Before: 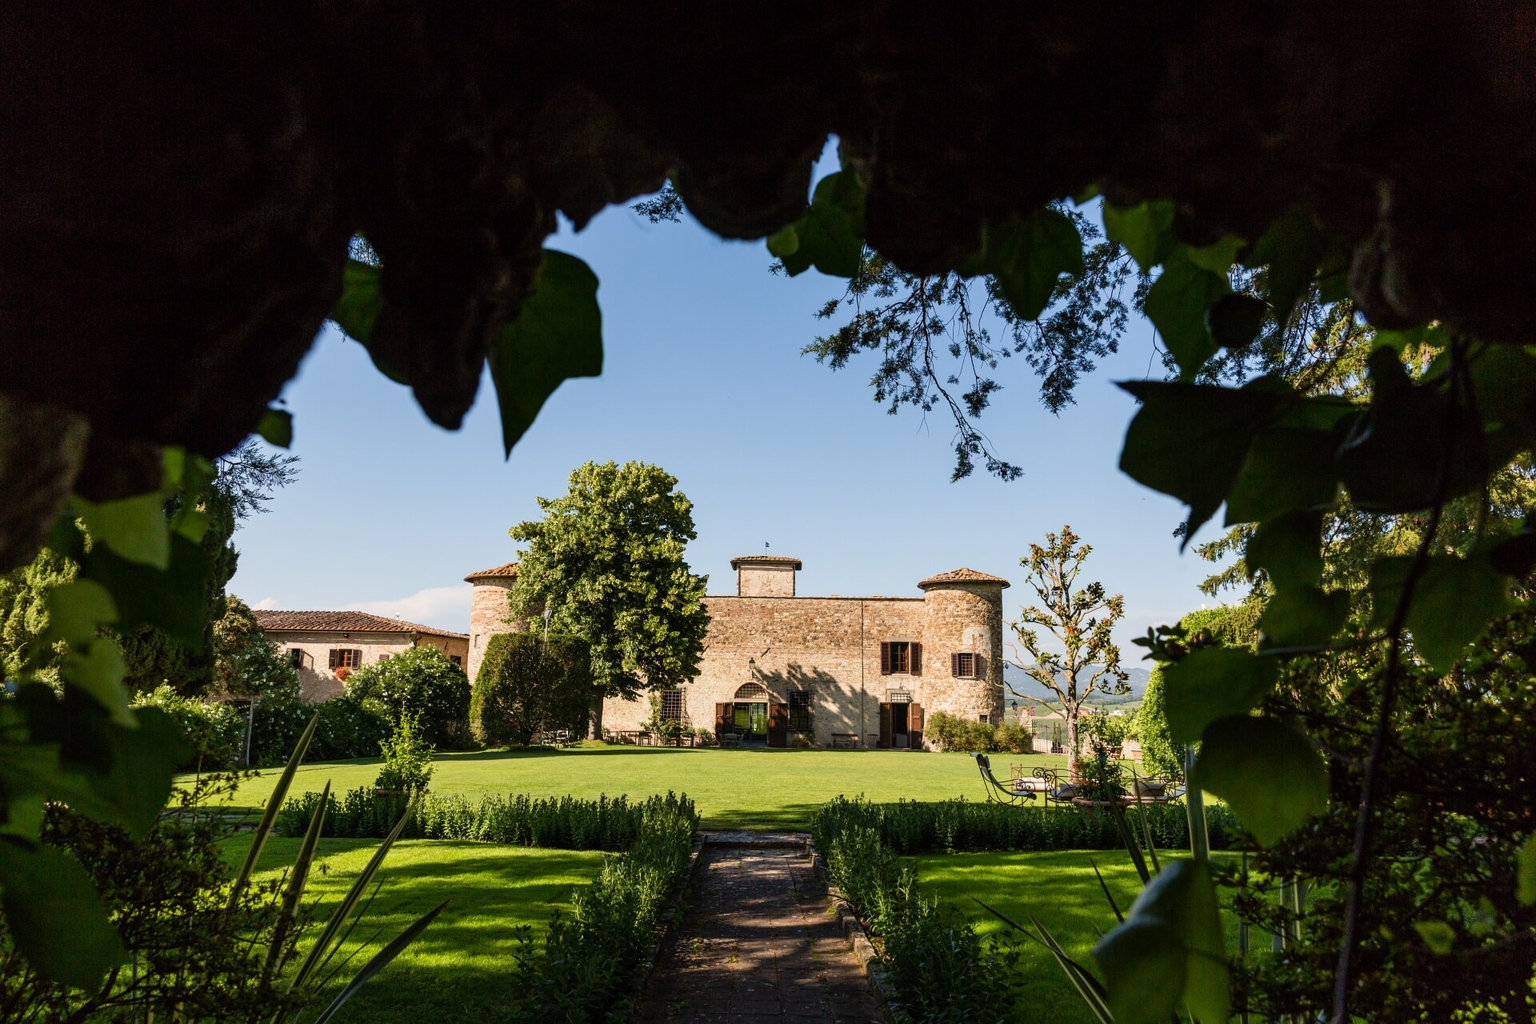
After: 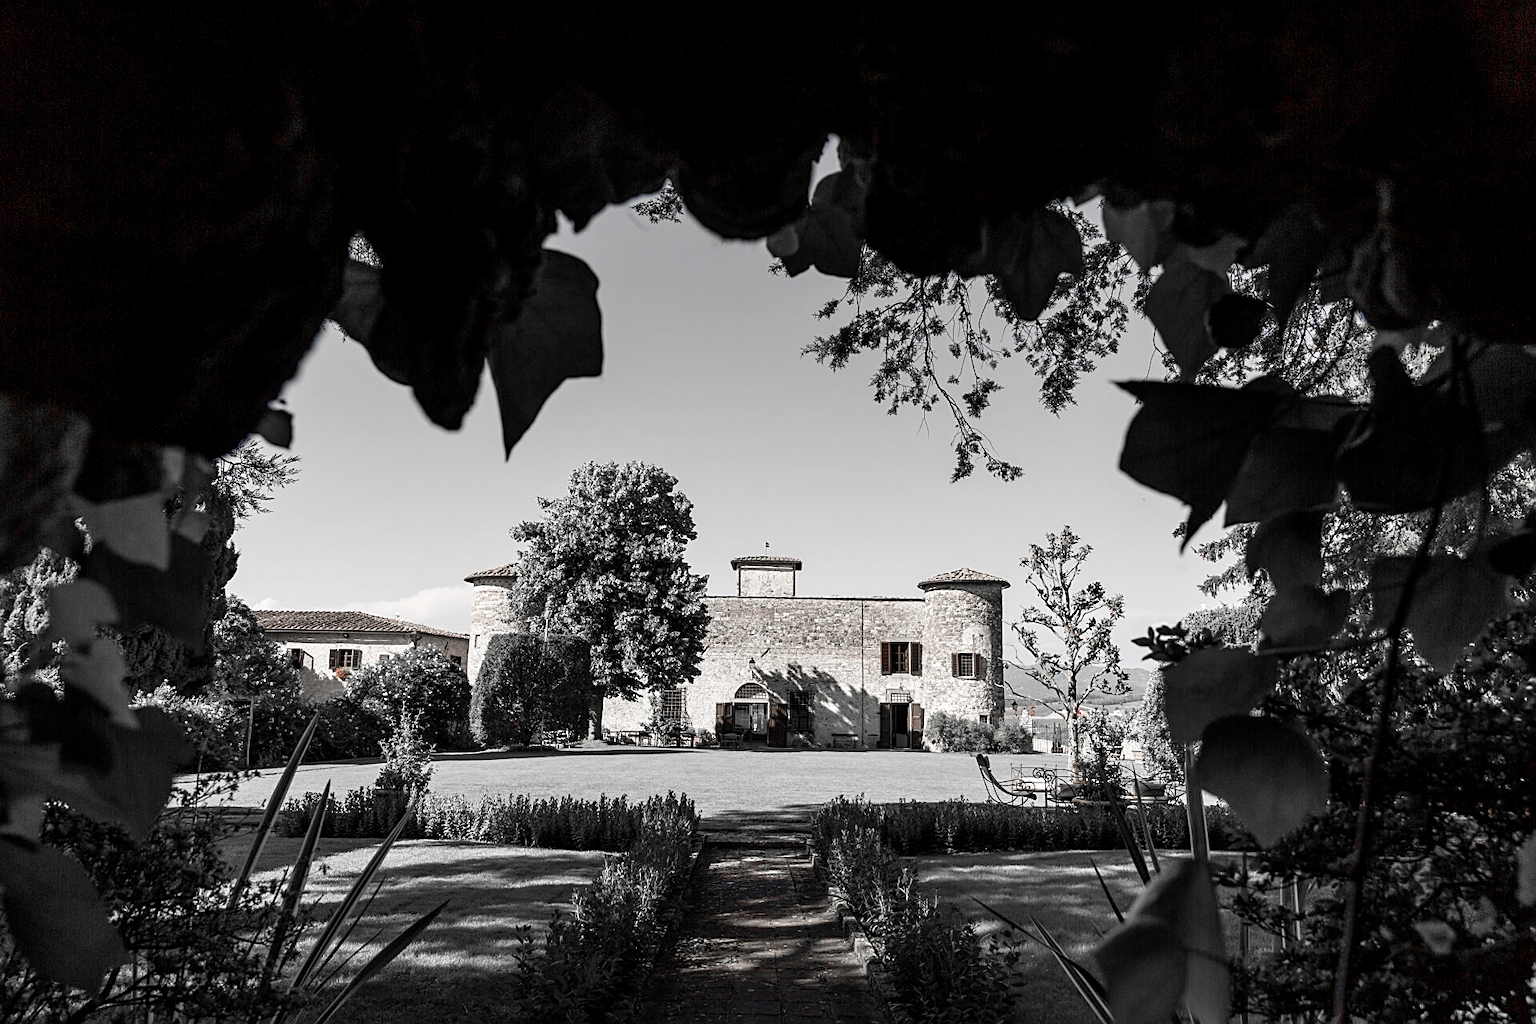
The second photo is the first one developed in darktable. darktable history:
levels: levels [0.016, 0.484, 0.953]
sharpen: on, module defaults
color zones: curves: ch0 [(0, 0.278) (0.143, 0.5) (0.286, 0.5) (0.429, 0.5) (0.571, 0.5) (0.714, 0.5) (0.857, 0.5) (1, 0.5)]; ch1 [(0, 1) (0.143, 0.165) (0.286, 0) (0.429, 0) (0.571, 0) (0.714, 0) (0.857, 0.5) (1, 0.5)]; ch2 [(0, 0.508) (0.143, 0.5) (0.286, 0.5) (0.429, 0.5) (0.571, 0.5) (0.714, 0.5) (0.857, 0.5) (1, 0.5)]
